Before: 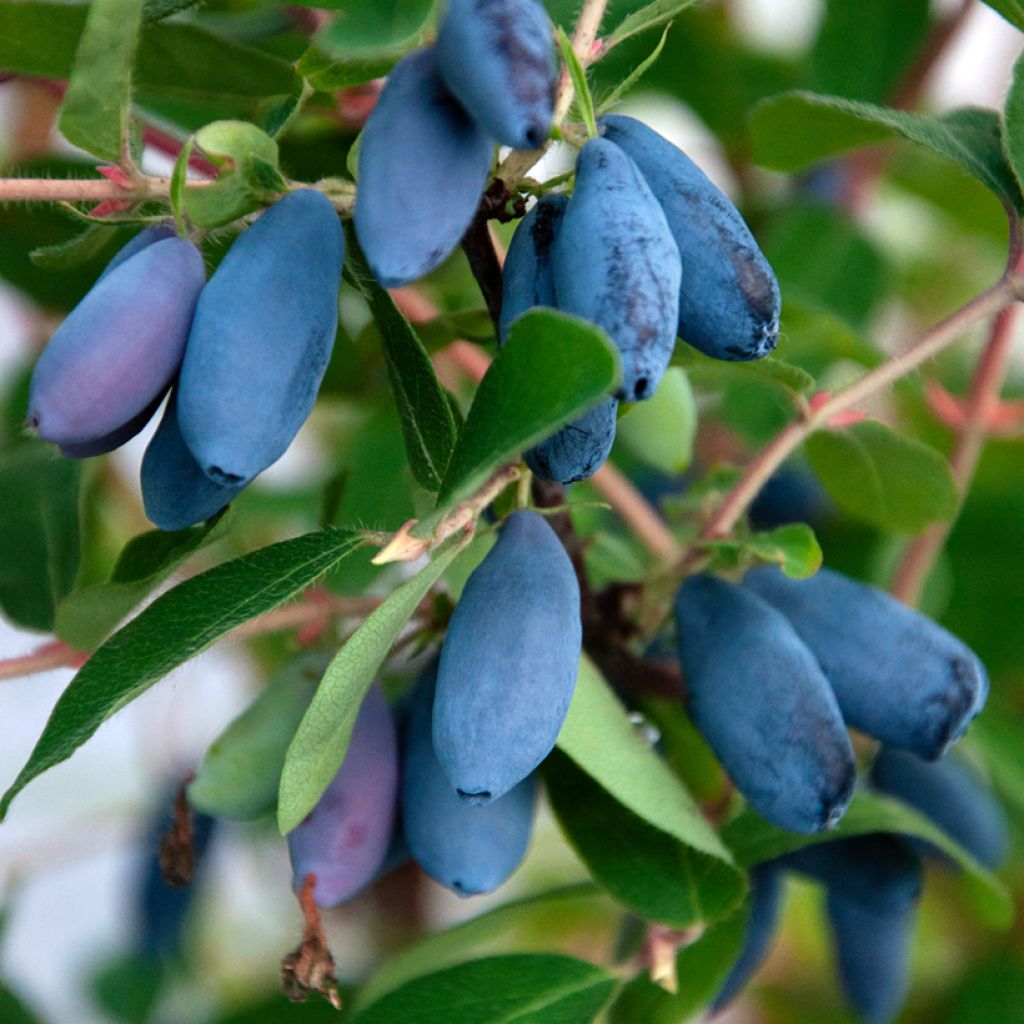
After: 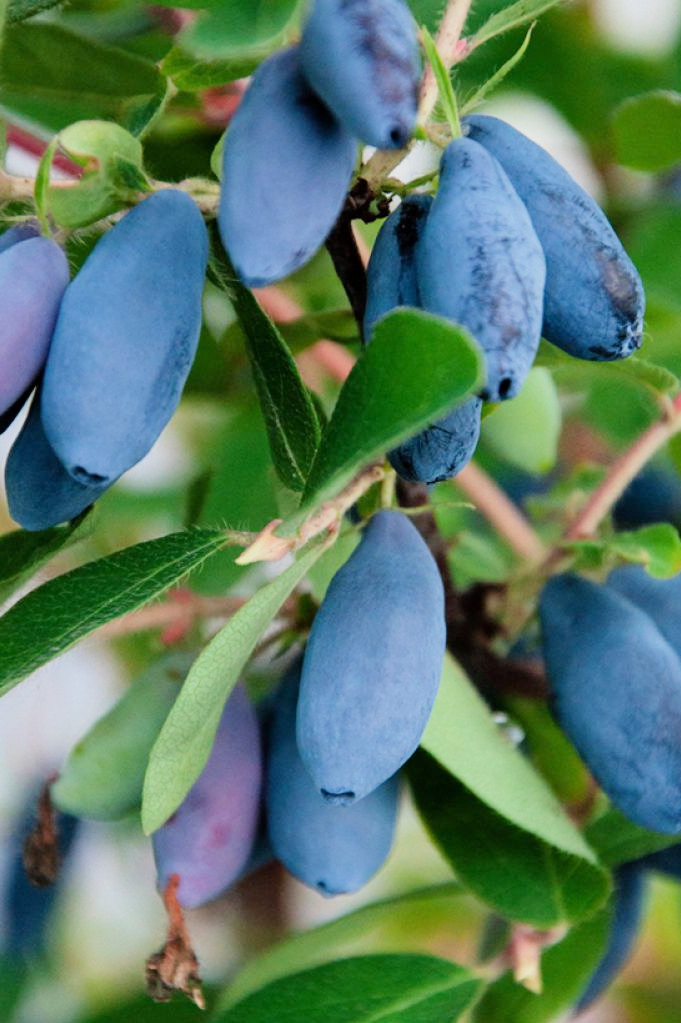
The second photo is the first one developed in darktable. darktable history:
exposure: black level correction 0, exposure 0.694 EV, compensate exposure bias true, compensate highlight preservation false
crop and rotate: left 13.358%, right 20.041%
filmic rgb: black relative exposure -16 EV, white relative exposure 6.12 EV, hardness 5.23, iterations of high-quality reconstruction 0
